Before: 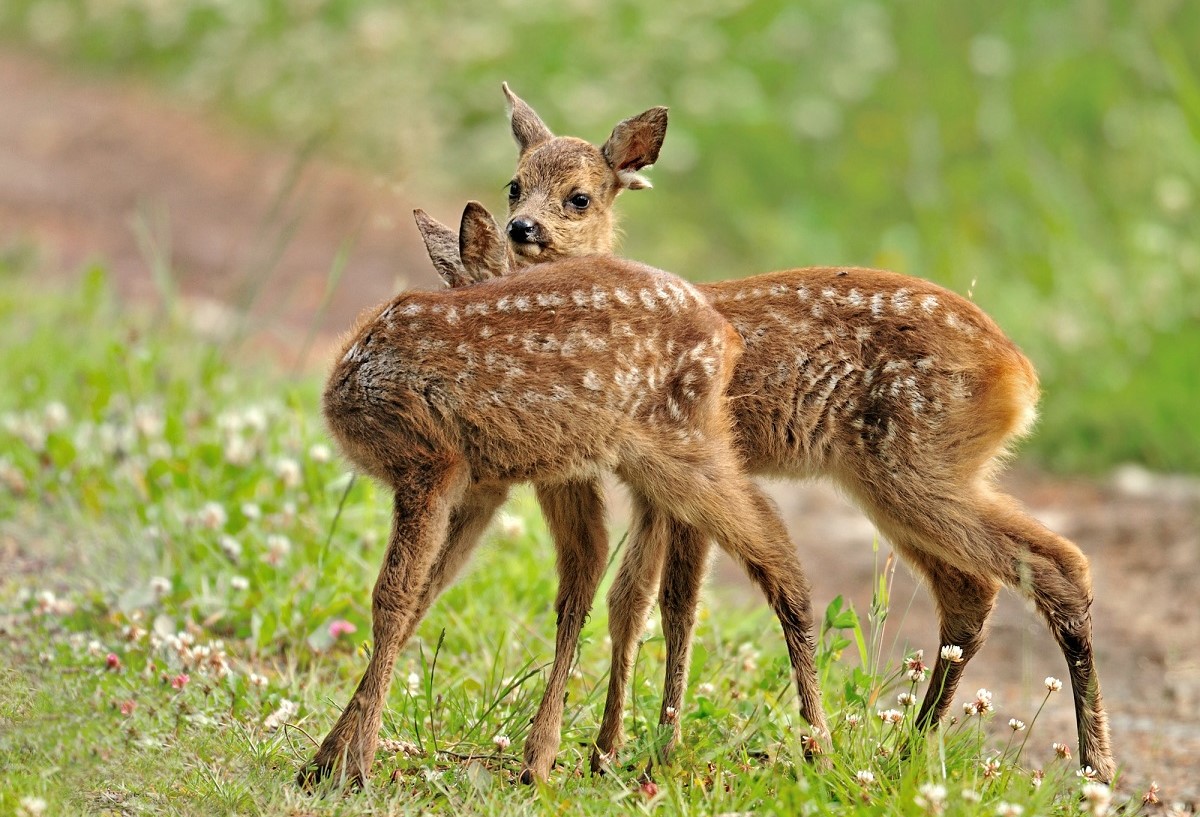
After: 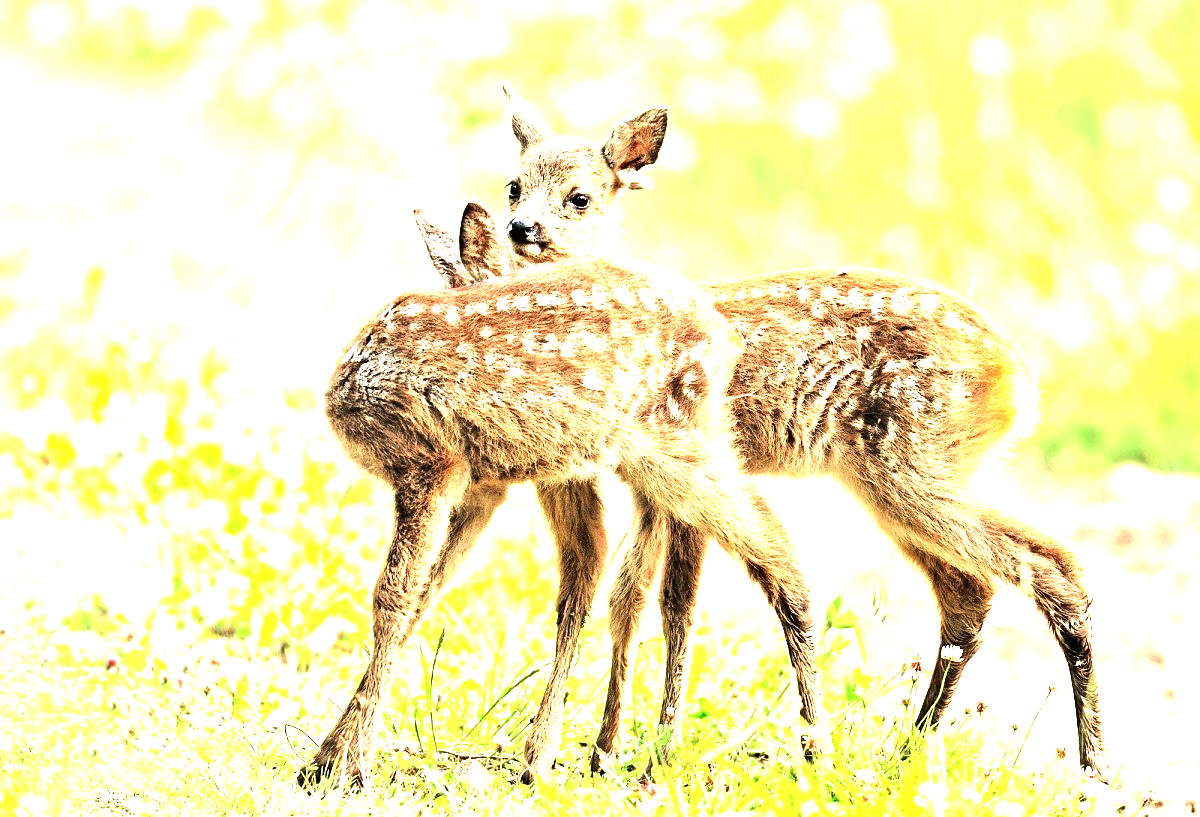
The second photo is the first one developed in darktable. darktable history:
exposure: black level correction 0, exposure 1.454 EV, compensate highlight preservation false
tone equalizer: -8 EV -1.12 EV, -7 EV -1.05 EV, -6 EV -0.852 EV, -5 EV -0.605 EV, -3 EV 0.55 EV, -2 EV 0.839 EV, -1 EV 0.985 EV, +0 EV 1.08 EV, edges refinement/feathering 500, mask exposure compensation -1.57 EV, preserve details no
